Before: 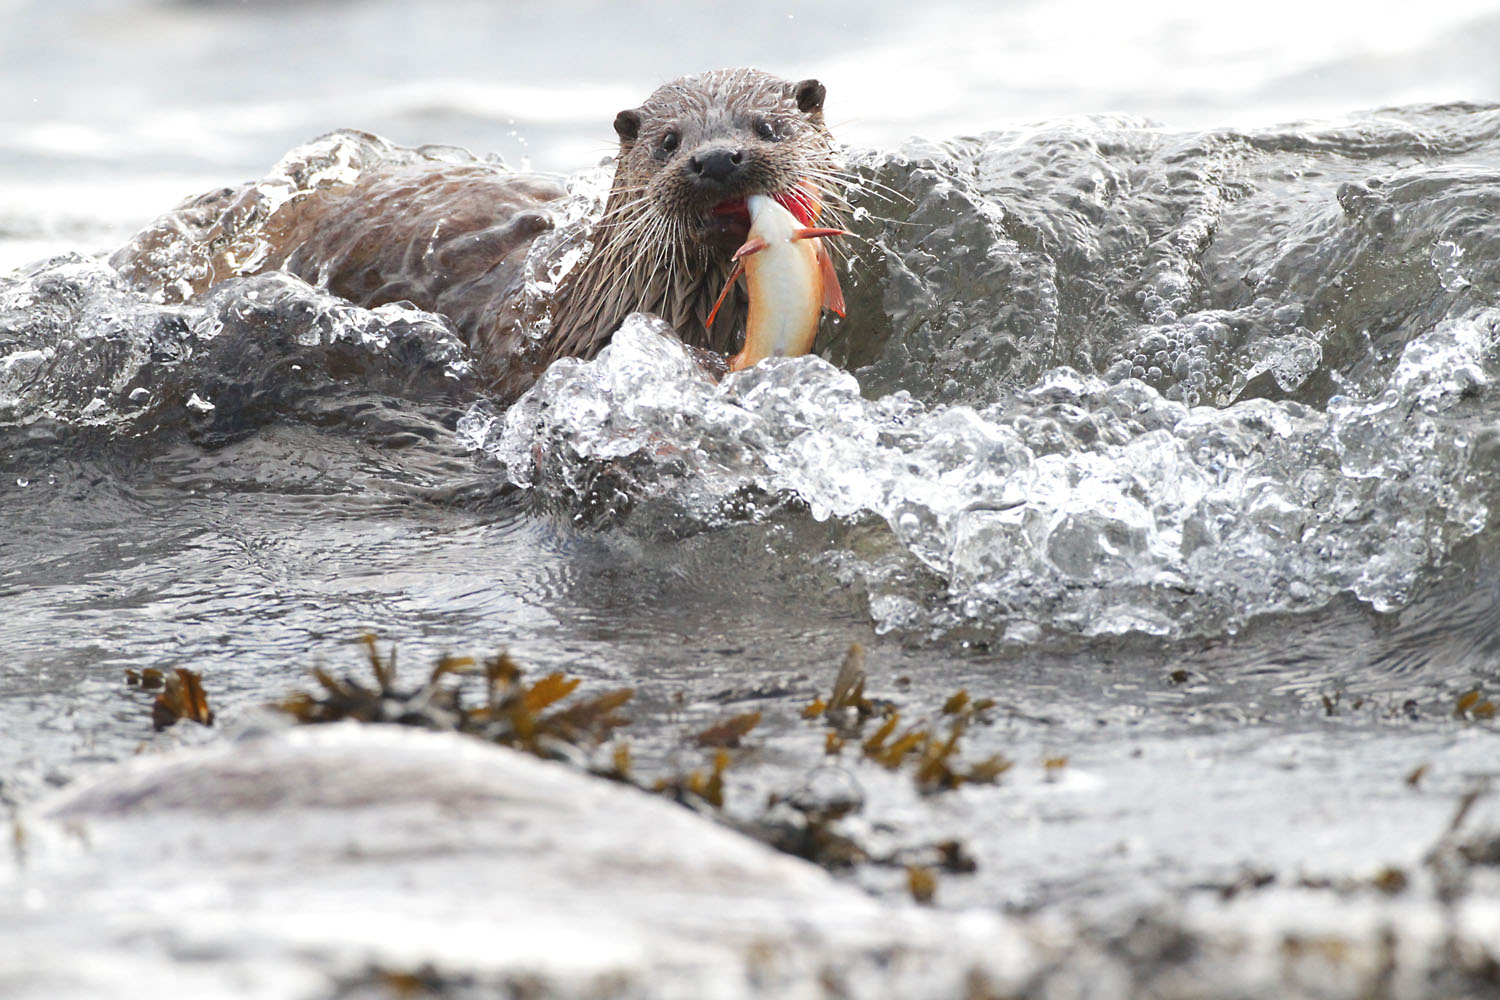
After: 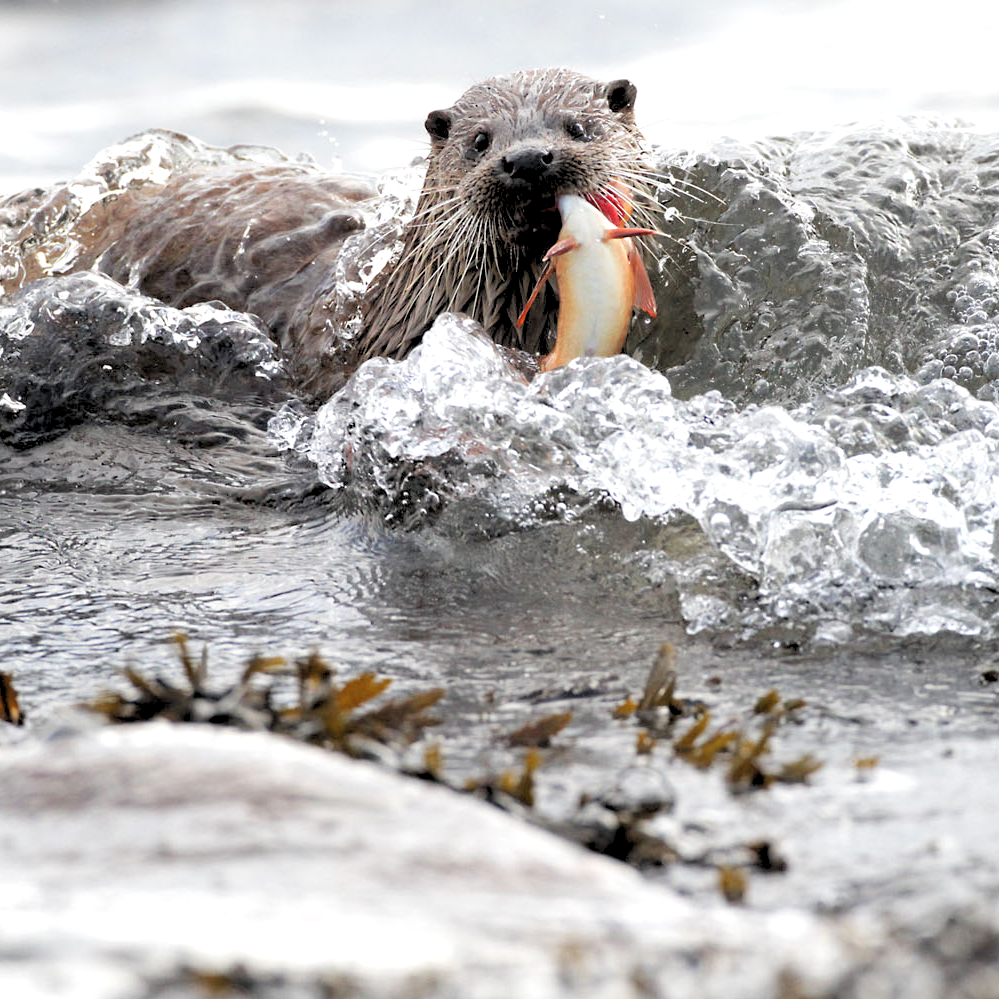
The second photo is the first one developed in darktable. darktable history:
crop and rotate: left 12.648%, right 20.685%
rgb levels: levels [[0.029, 0.461, 0.922], [0, 0.5, 1], [0, 0.5, 1]]
